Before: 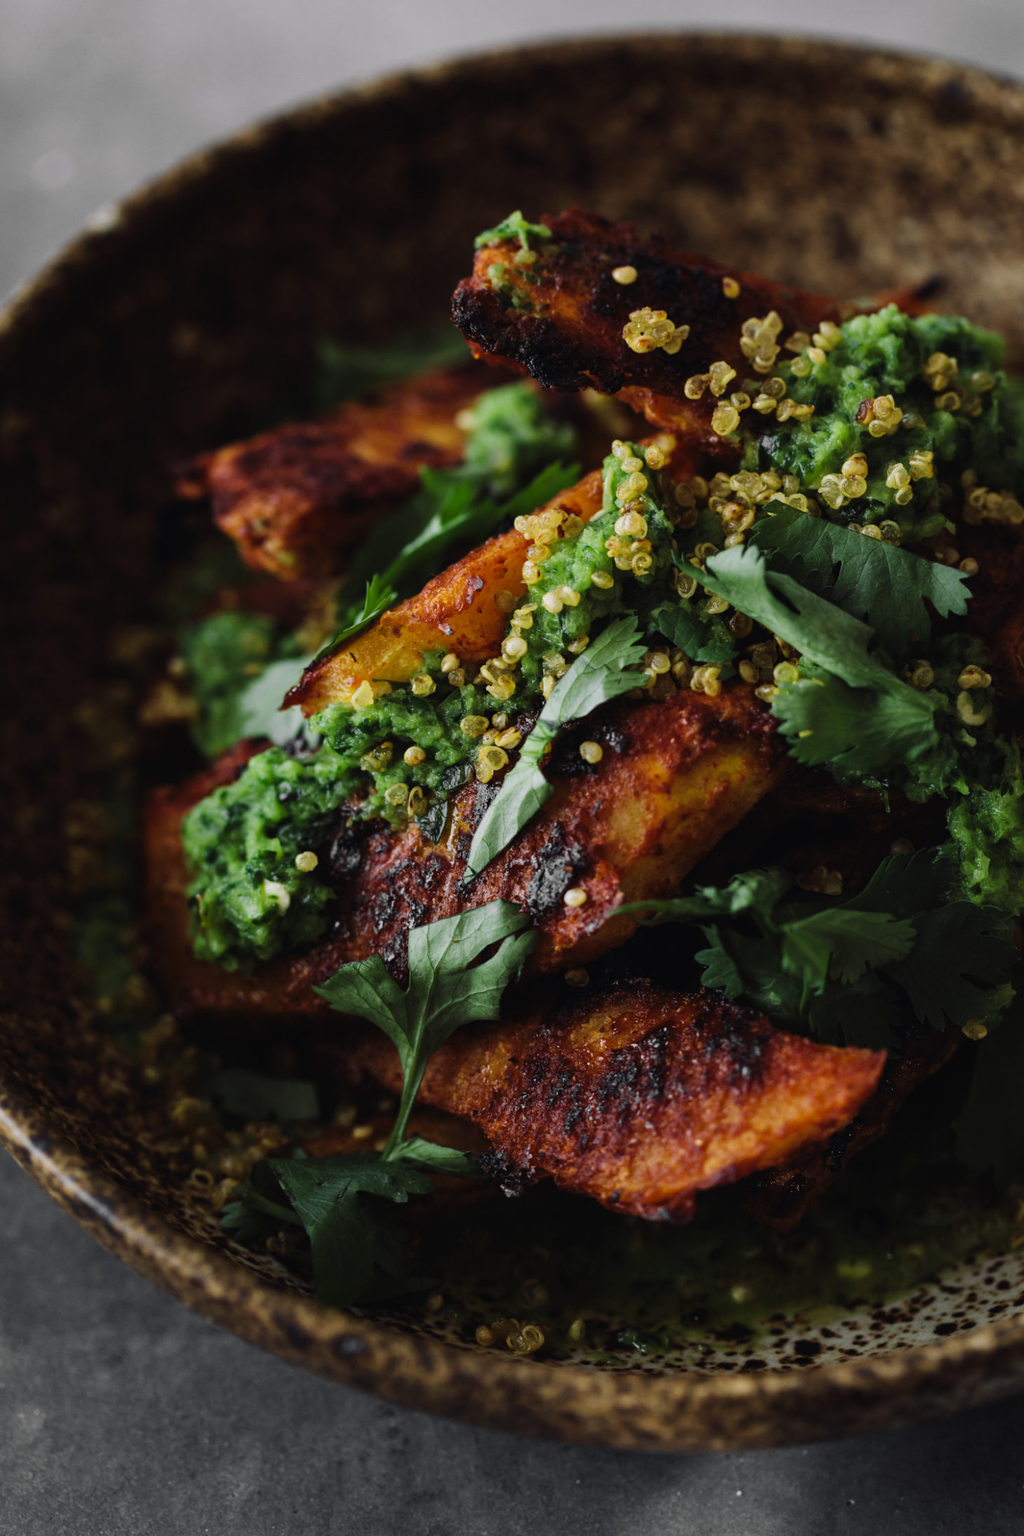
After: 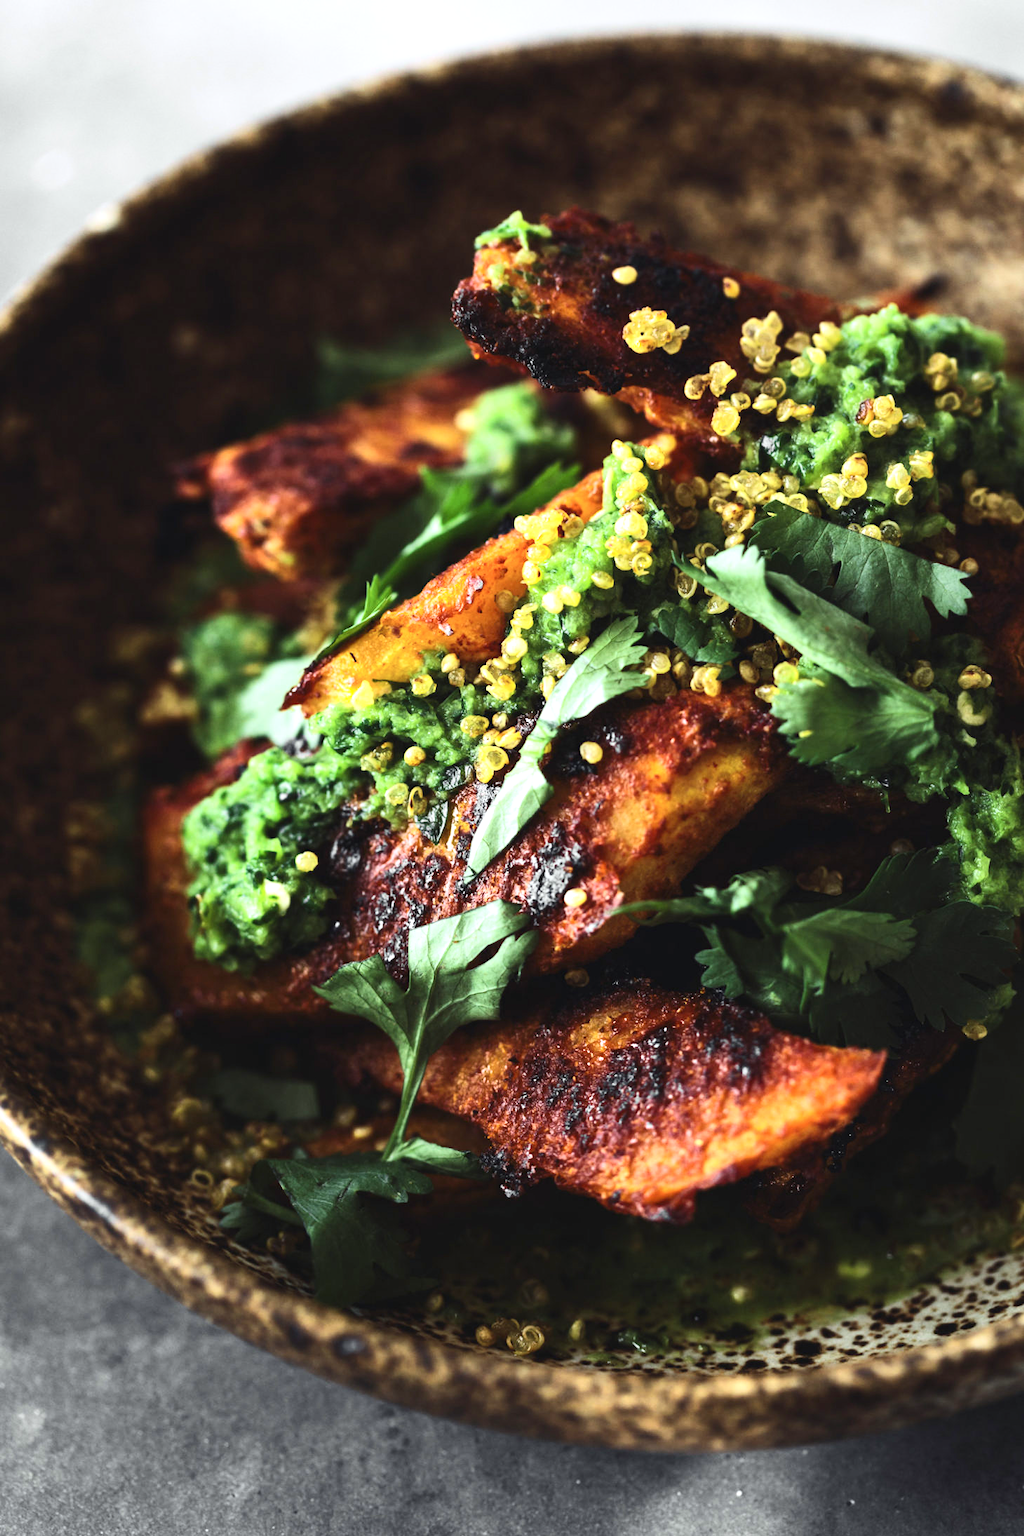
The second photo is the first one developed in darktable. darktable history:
exposure: black level correction 0, exposure 1.35 EV, compensate exposure bias true, compensate highlight preservation false
white balance: red 0.978, blue 0.999
contrast brightness saturation: contrast 0.24, brightness 0.09
